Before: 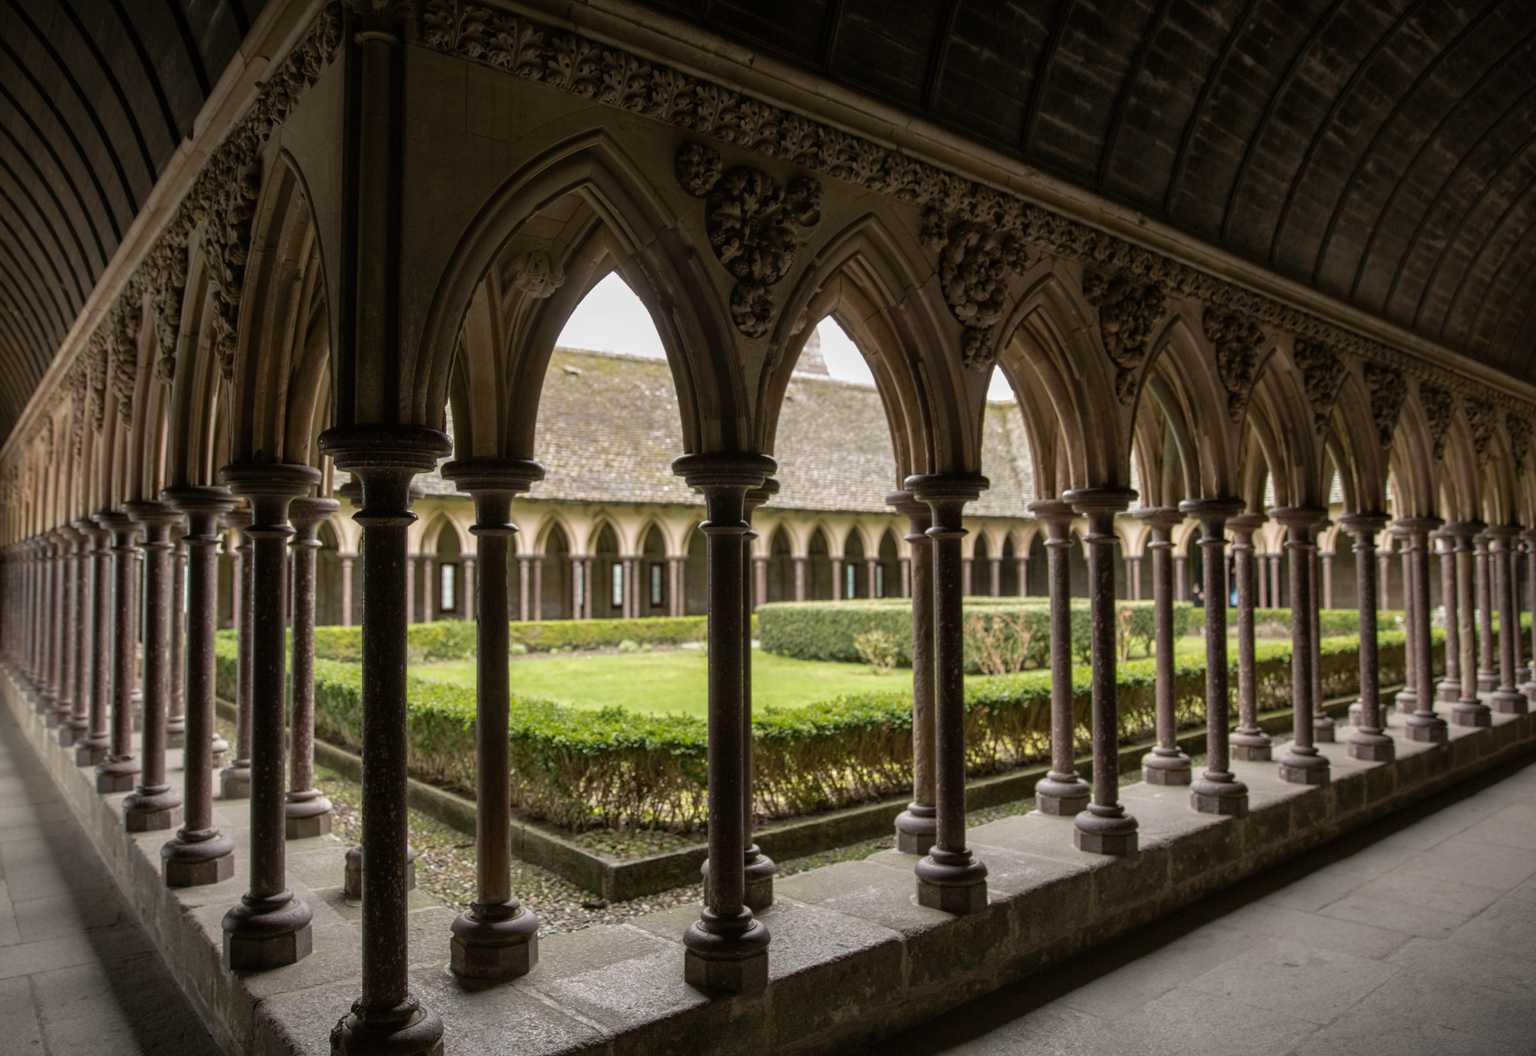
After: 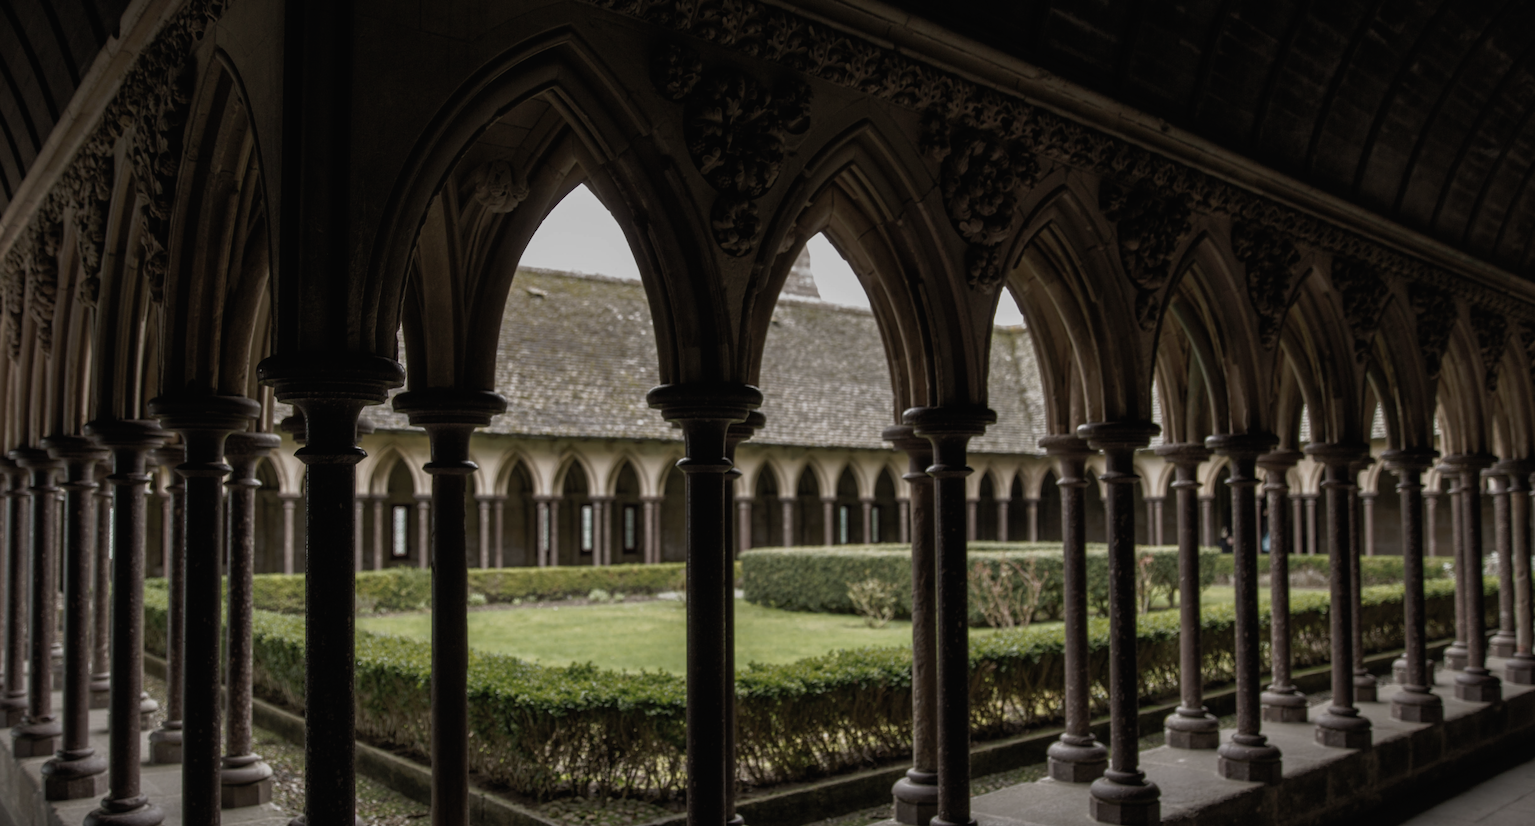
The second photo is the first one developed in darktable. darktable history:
exposure: exposure -2.345 EV, compensate highlight preservation false
crop: left 5.544%, top 9.968%, right 3.662%, bottom 18.922%
contrast brightness saturation: contrast 0.447, brightness 0.556, saturation -0.203
tone equalizer: on, module defaults
tone curve: curves: ch0 [(0, 0.013) (0.054, 0.018) (0.205, 0.191) (0.289, 0.292) (0.39, 0.424) (0.493, 0.551) (0.647, 0.752) (0.796, 0.887) (1, 0.998)]; ch1 [(0, 0) (0.371, 0.339) (0.477, 0.452) (0.494, 0.495) (0.501, 0.501) (0.51, 0.516) (0.54, 0.557) (0.572, 0.605) (0.625, 0.687) (0.774, 0.841) (1, 1)]; ch2 [(0, 0) (0.32, 0.281) (0.403, 0.399) (0.441, 0.428) (0.47, 0.469) (0.498, 0.496) (0.524, 0.543) (0.551, 0.579) (0.633, 0.665) (0.7, 0.711) (1, 1)], preserve colors none
